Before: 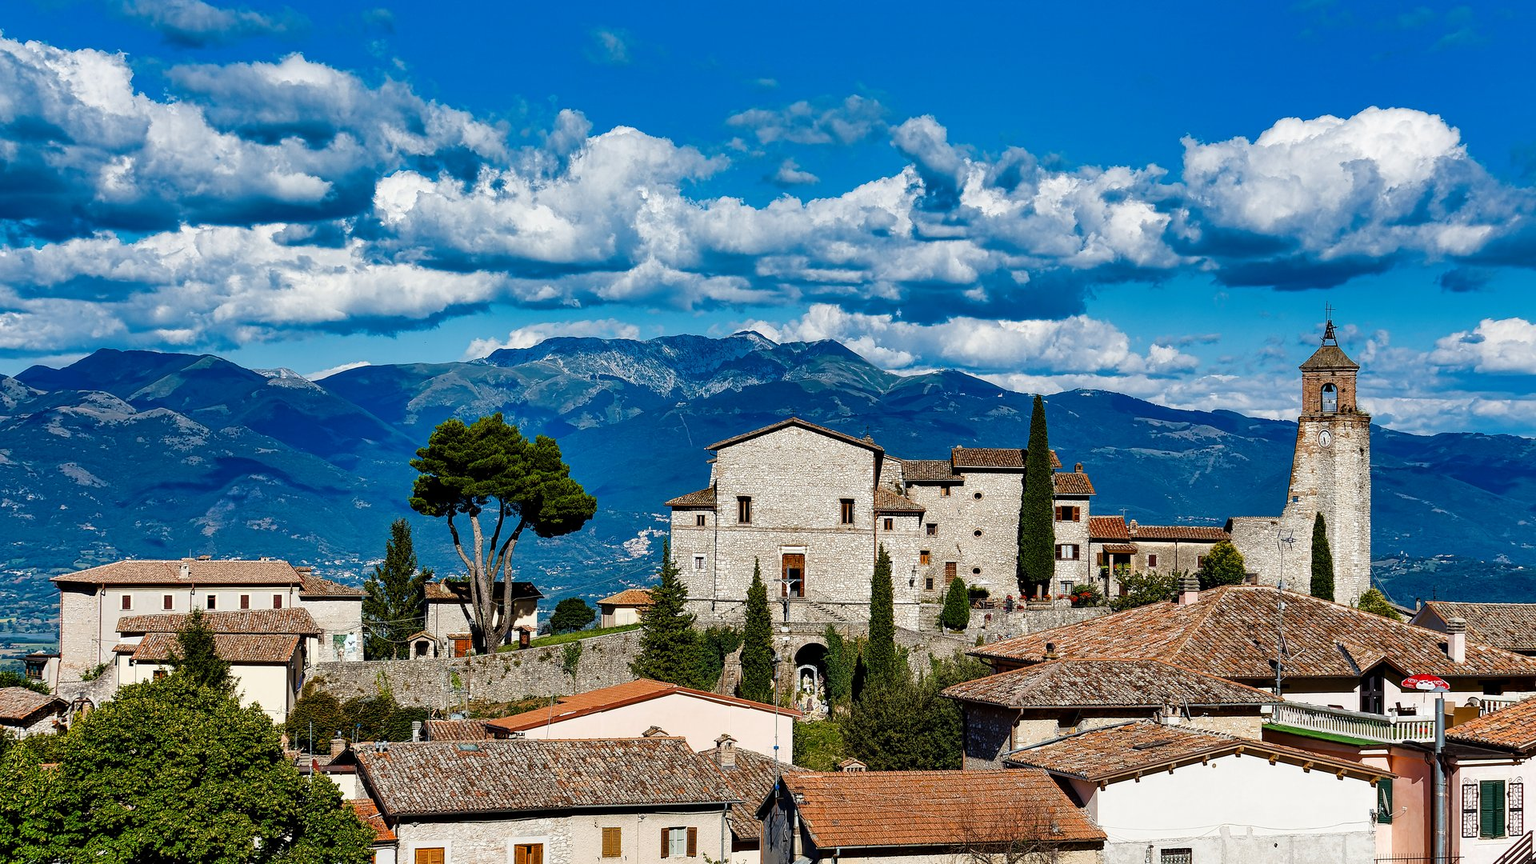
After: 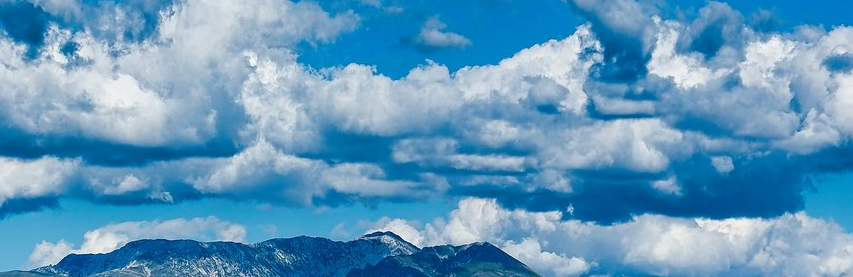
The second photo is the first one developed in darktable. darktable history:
crop: left 28.824%, top 16.855%, right 26.74%, bottom 57.485%
